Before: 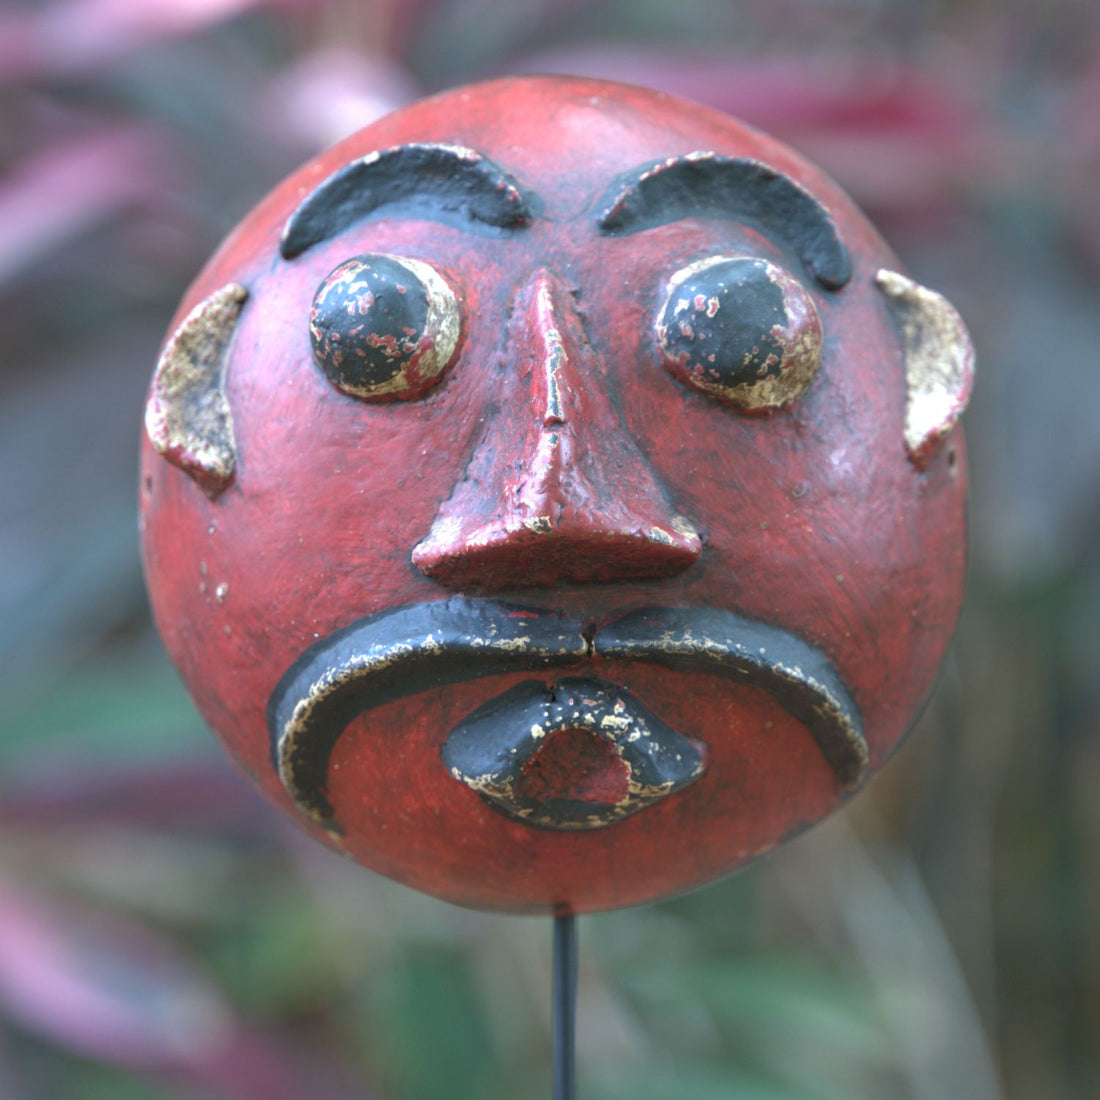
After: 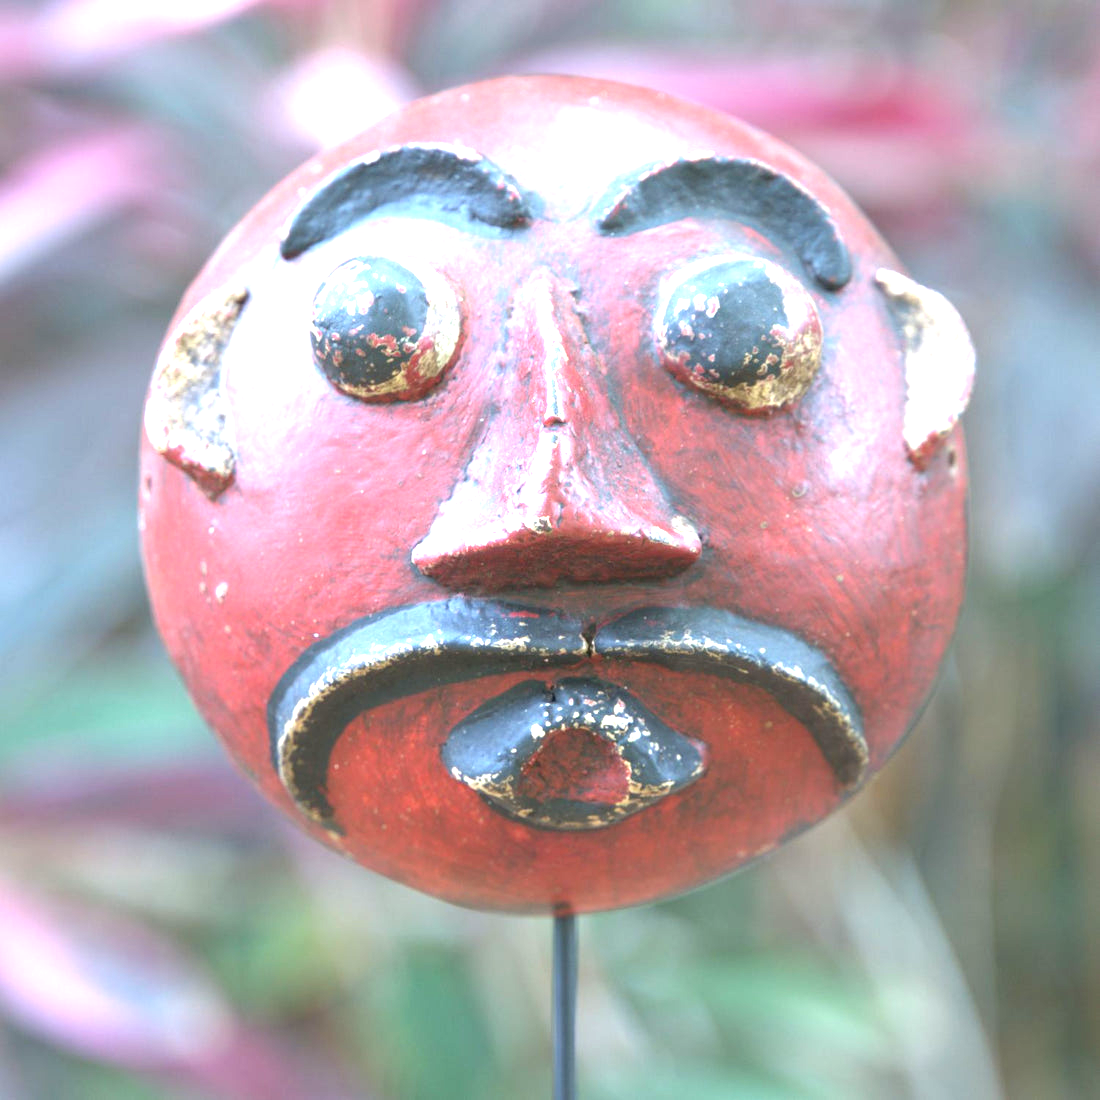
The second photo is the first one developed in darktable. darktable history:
exposure: black level correction 0, exposure 1.378 EV, compensate highlight preservation false
